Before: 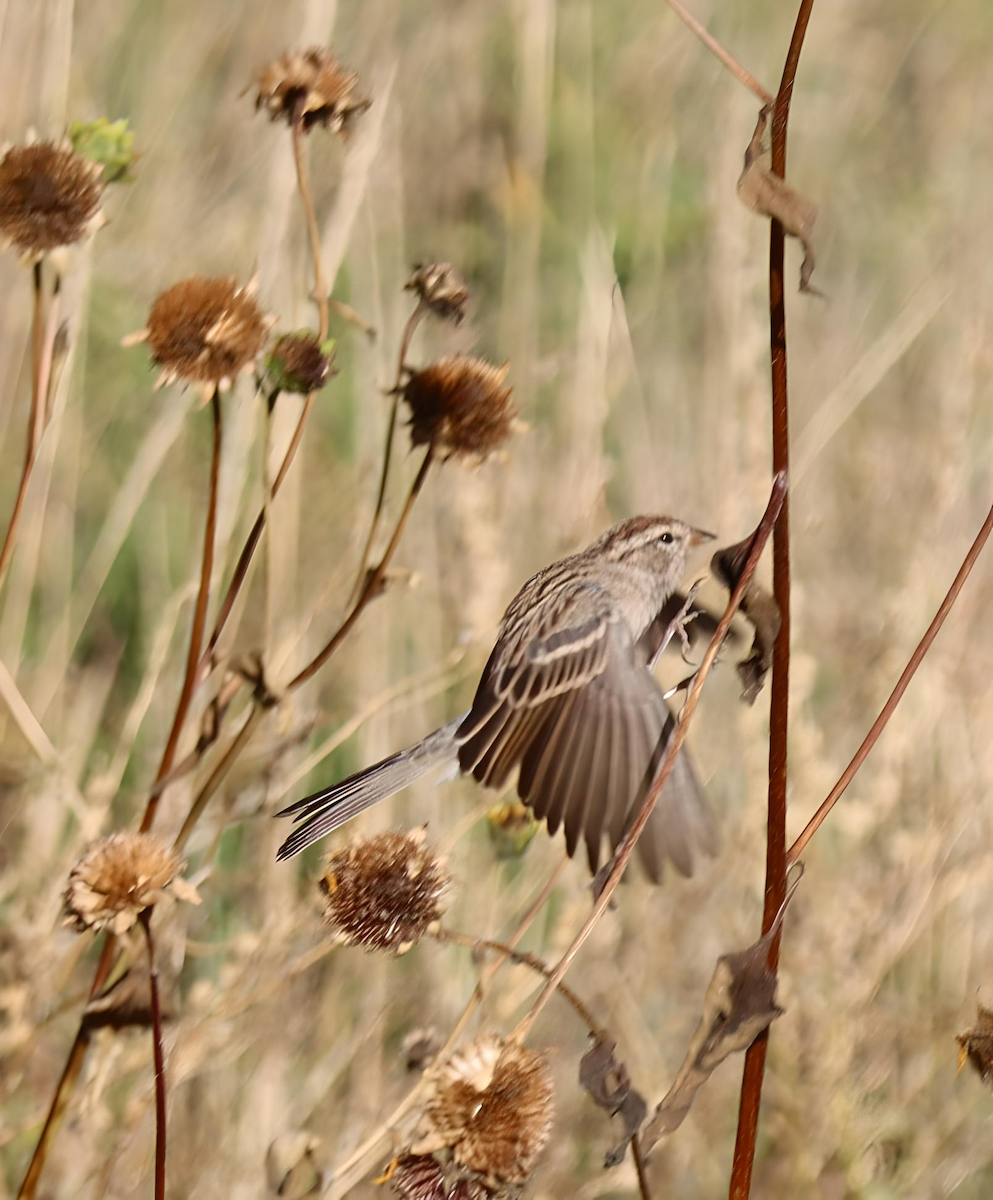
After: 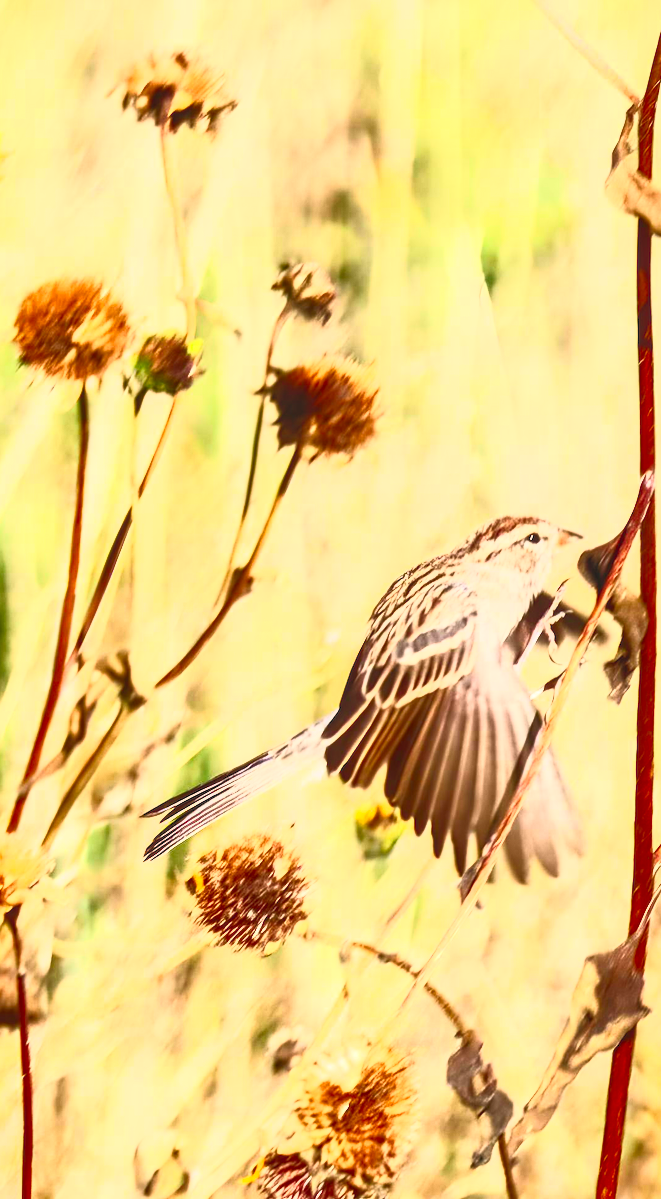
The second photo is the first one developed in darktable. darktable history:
local contrast: on, module defaults
contrast brightness saturation: contrast 1, brightness 1, saturation 1
crop and rotate: left 13.409%, right 19.924%
